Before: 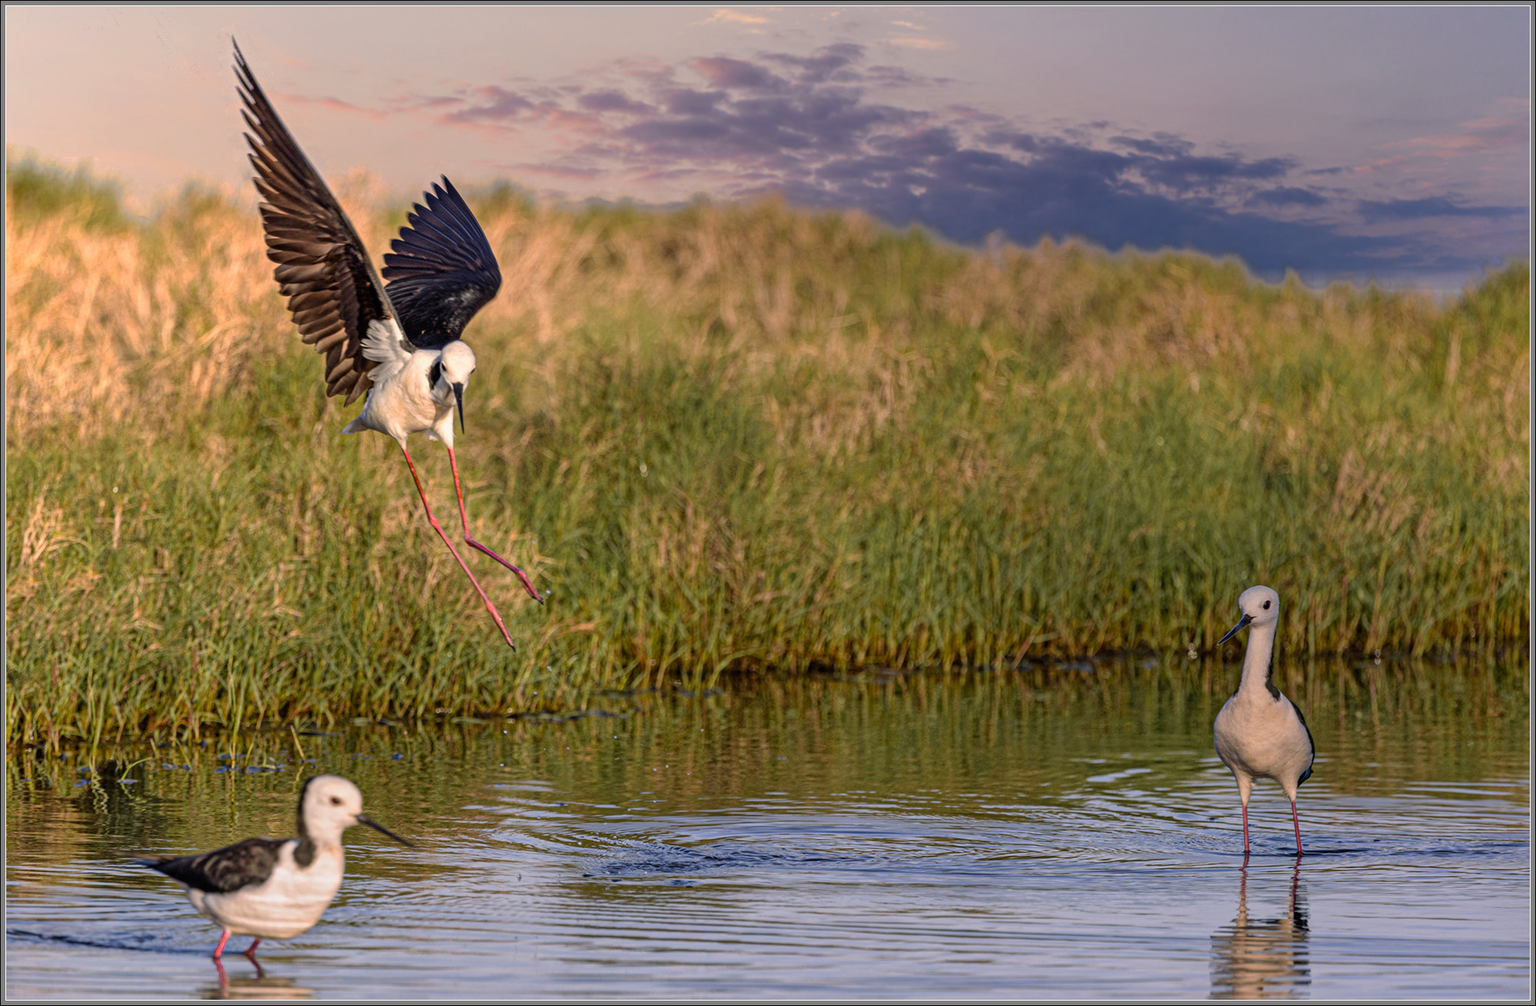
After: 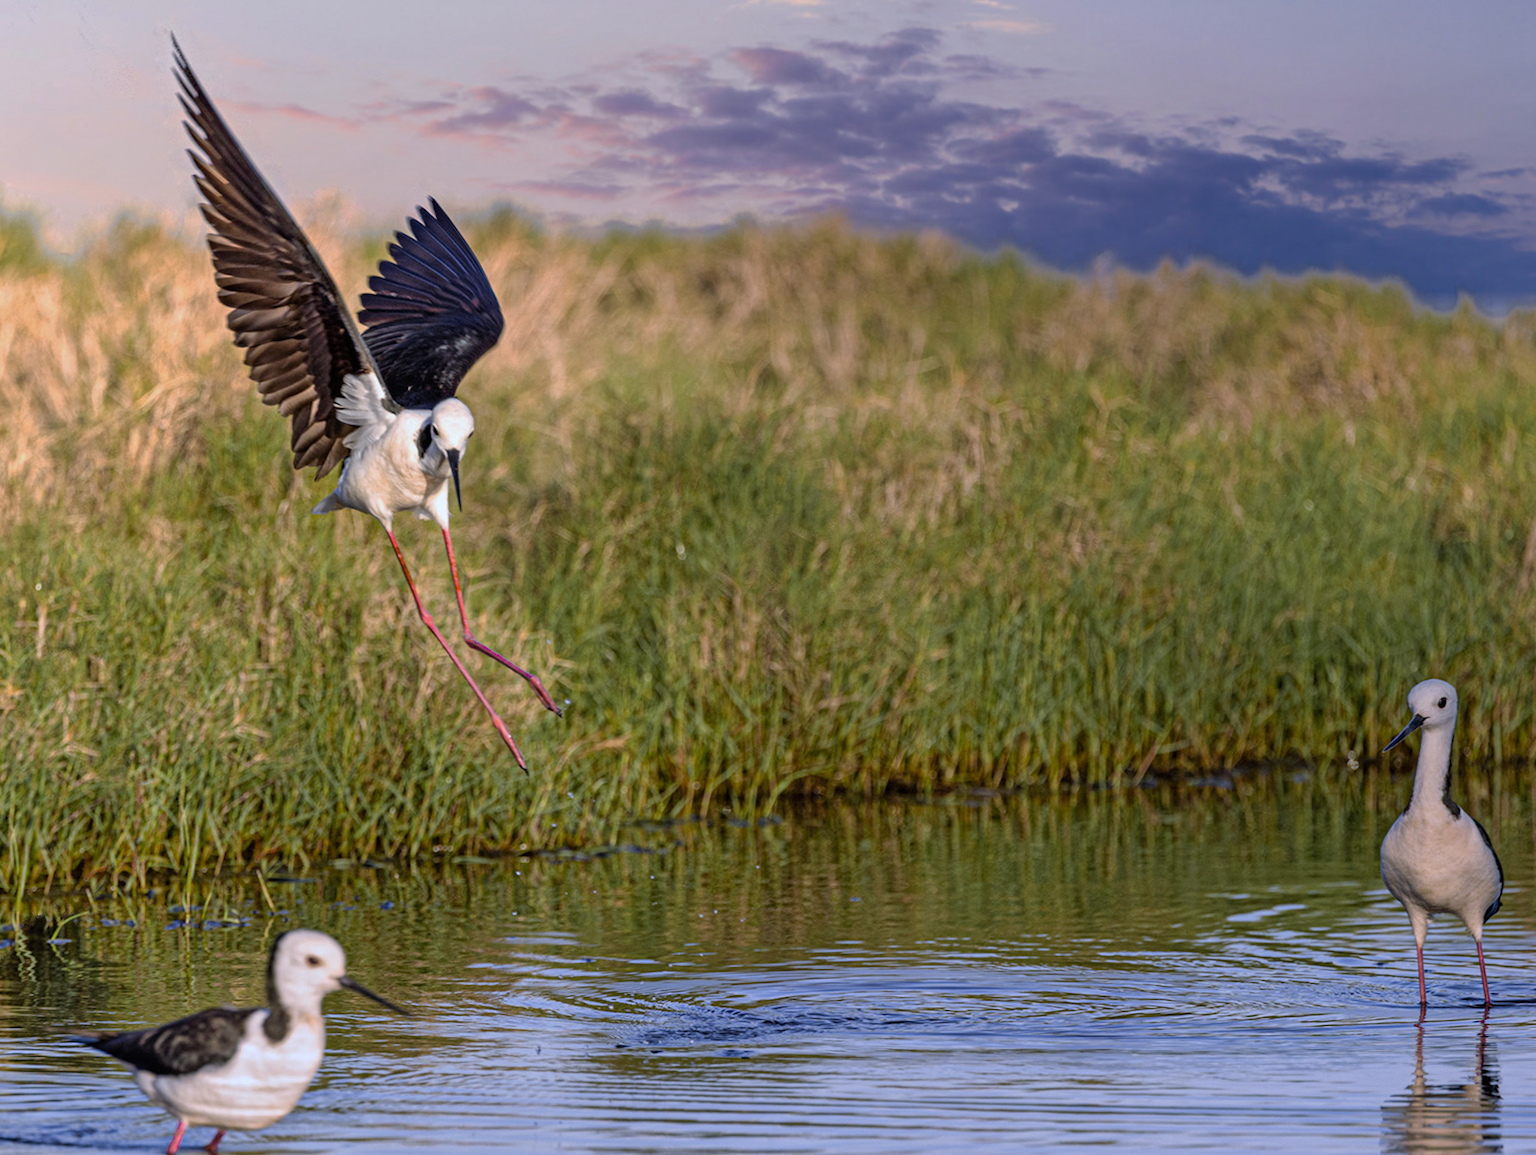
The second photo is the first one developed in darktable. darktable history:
crop and rotate: angle 1°, left 4.281%, top 0.642%, right 11.383%, bottom 2.486%
white balance: red 0.926, green 1.003, blue 1.133
